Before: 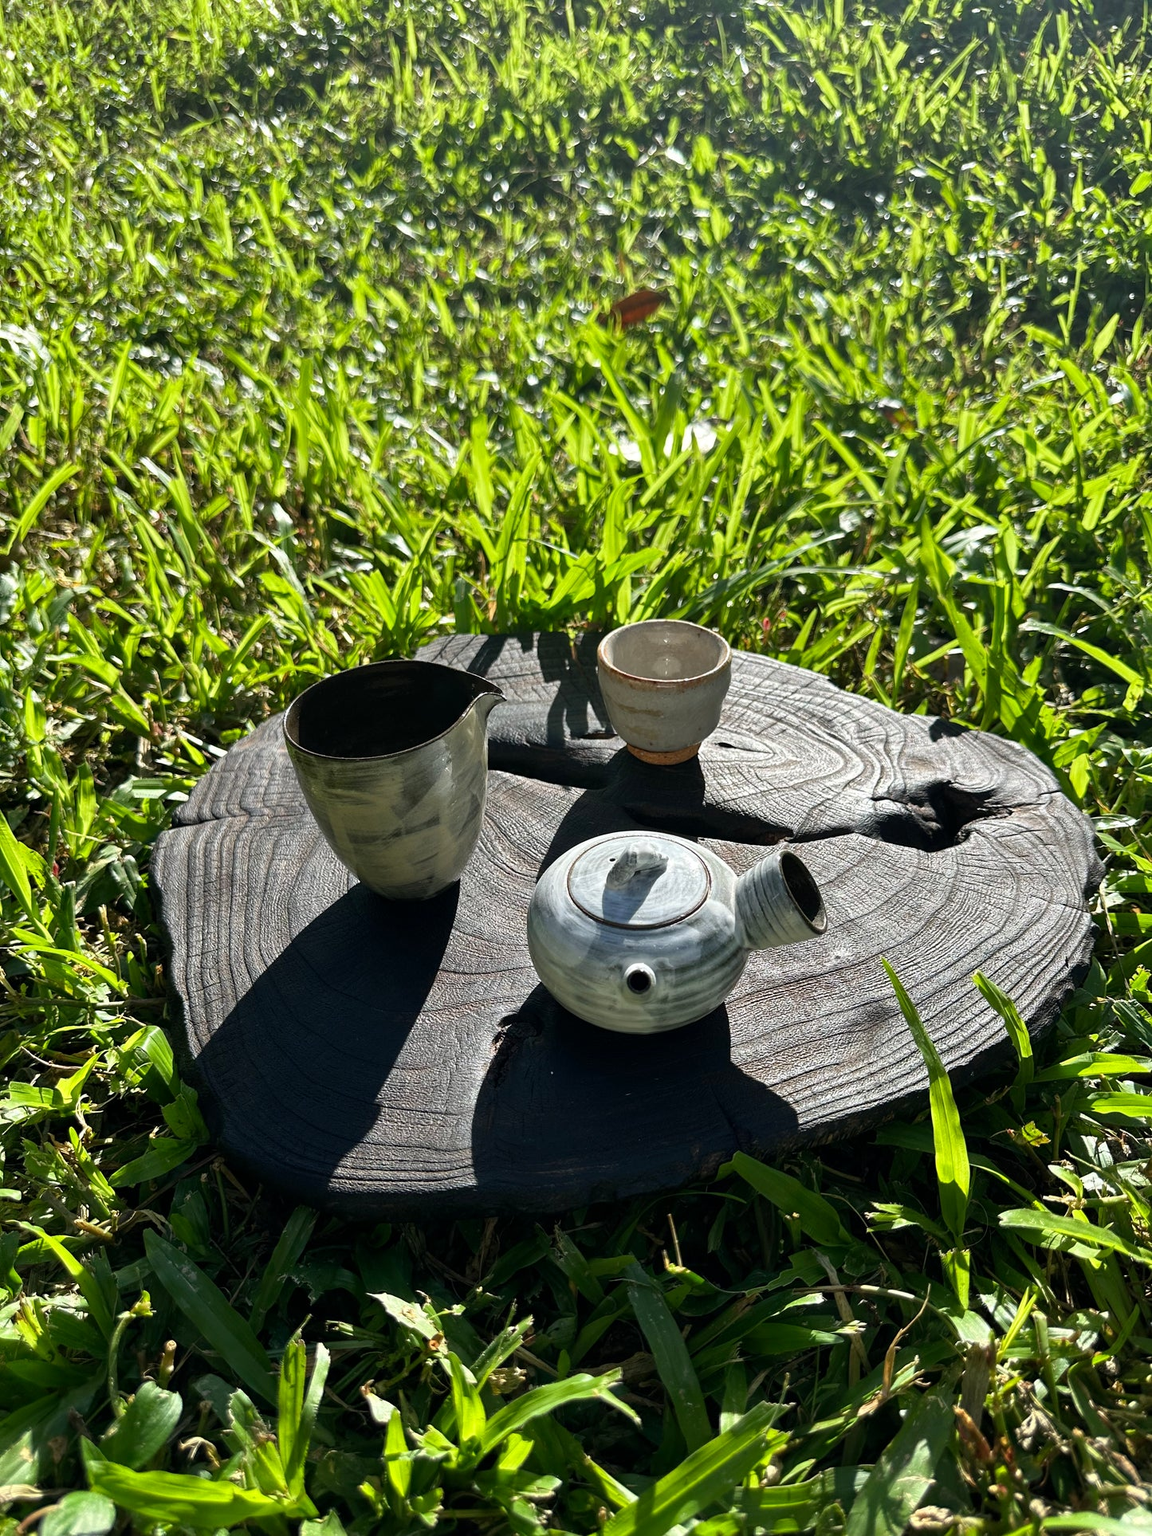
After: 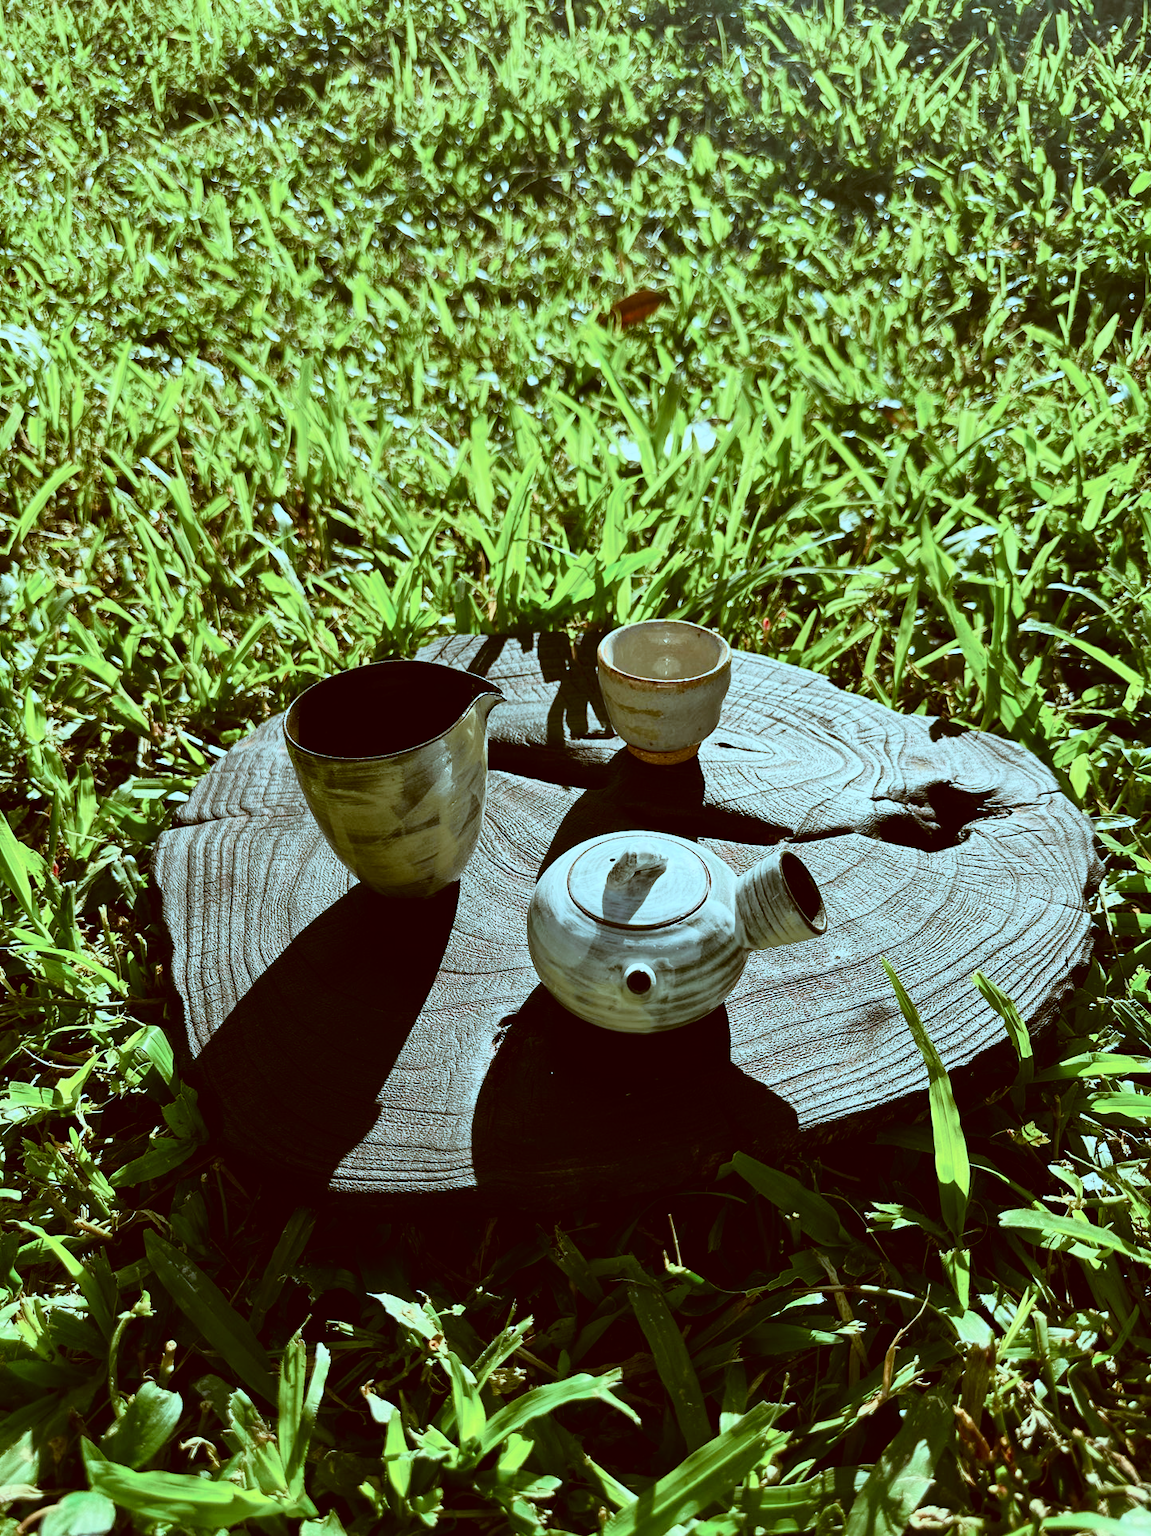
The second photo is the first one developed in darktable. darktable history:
color correction: highlights a* -14.62, highlights b* -16.22, shadows a* 10.12, shadows b* 29.4
contrast brightness saturation: saturation -0.04
tone curve: curves: ch0 [(0, 0.008) (0.081, 0.044) (0.177, 0.123) (0.283, 0.253) (0.416, 0.449) (0.495, 0.524) (0.661, 0.756) (0.796, 0.859) (1, 0.951)]; ch1 [(0, 0) (0.161, 0.092) (0.35, 0.33) (0.392, 0.392) (0.427, 0.426) (0.479, 0.472) (0.505, 0.5) (0.521, 0.524) (0.567, 0.556) (0.583, 0.588) (0.625, 0.627) (0.678, 0.733) (1, 1)]; ch2 [(0, 0) (0.346, 0.362) (0.404, 0.427) (0.502, 0.499) (0.531, 0.523) (0.544, 0.561) (0.58, 0.59) (0.629, 0.642) (0.717, 0.678) (1, 1)], color space Lab, independent channels, preserve colors none
